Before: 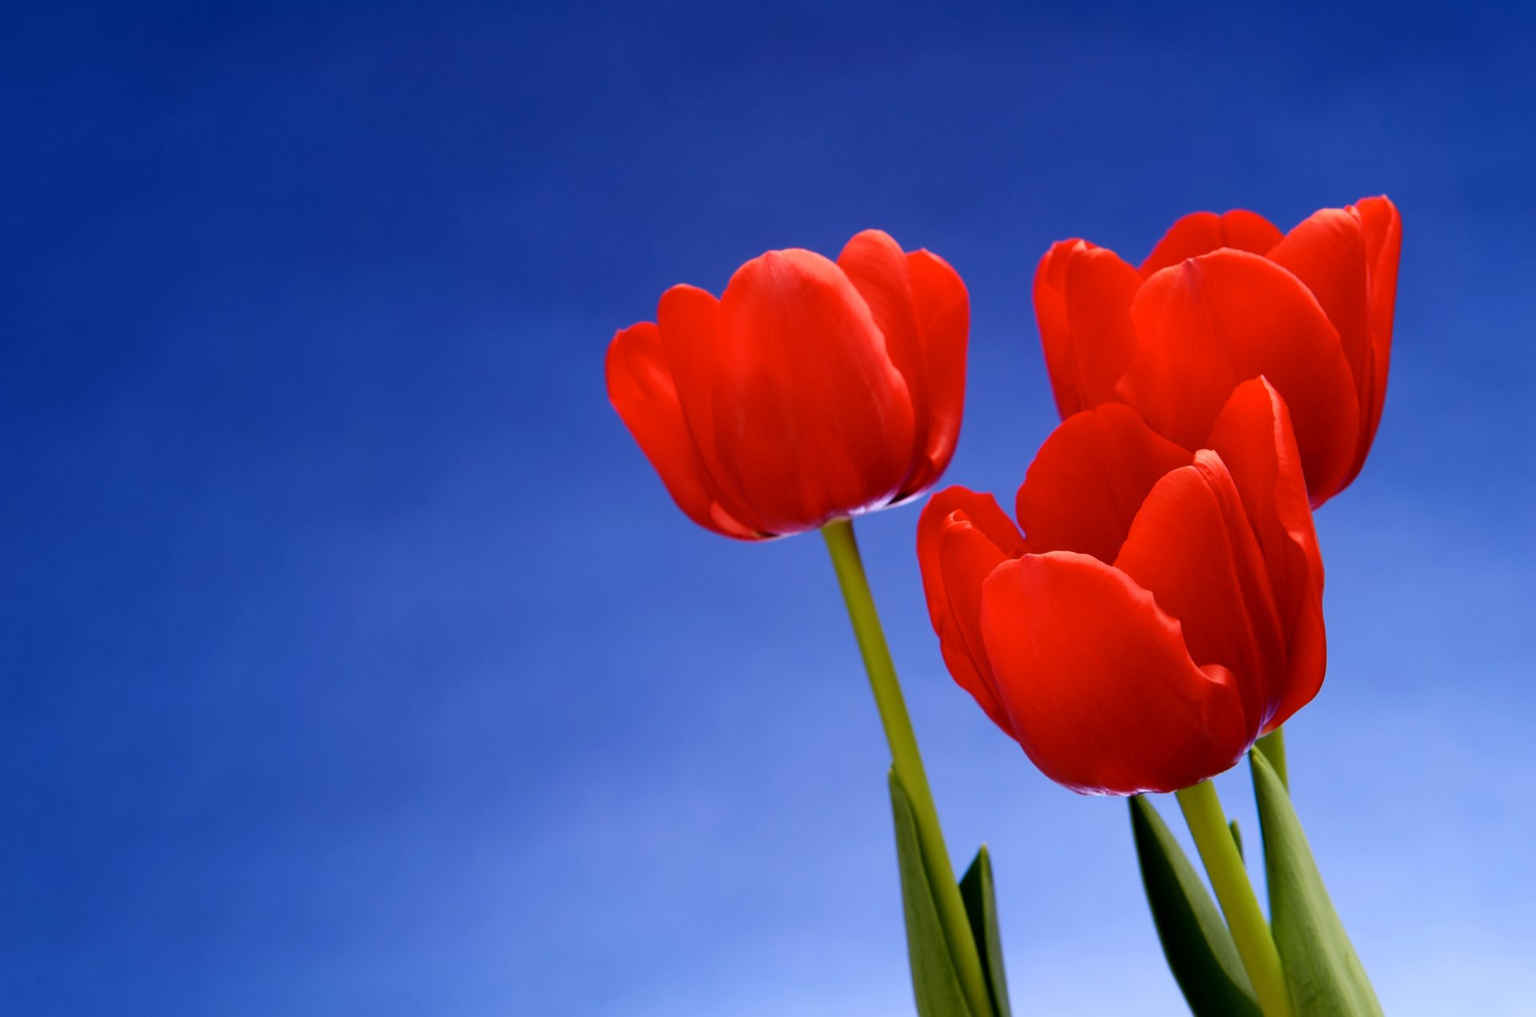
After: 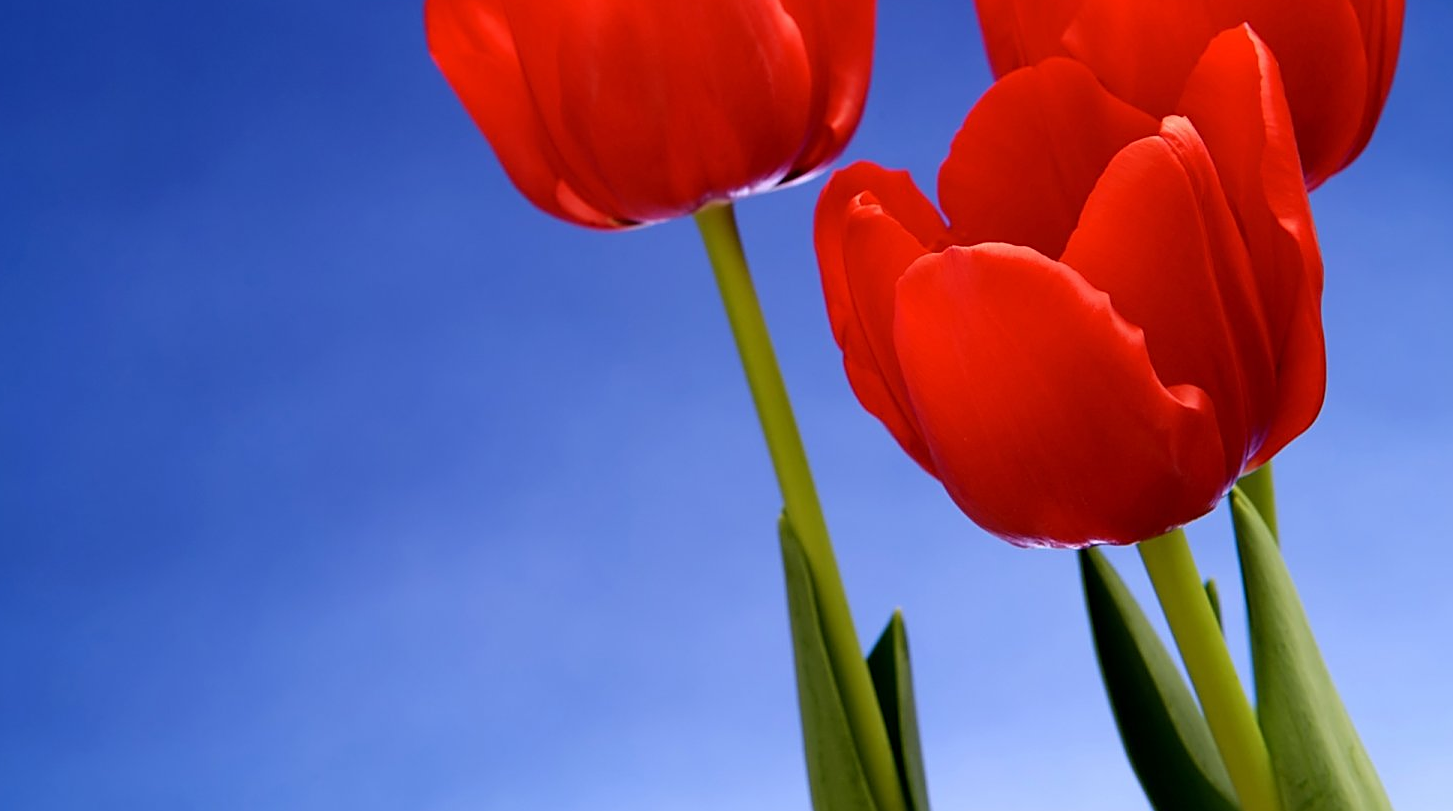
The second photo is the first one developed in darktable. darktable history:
sharpen: on, module defaults
crop and rotate: left 17.299%, top 35.115%, right 7.015%, bottom 1.024%
exposure: compensate highlight preservation false
